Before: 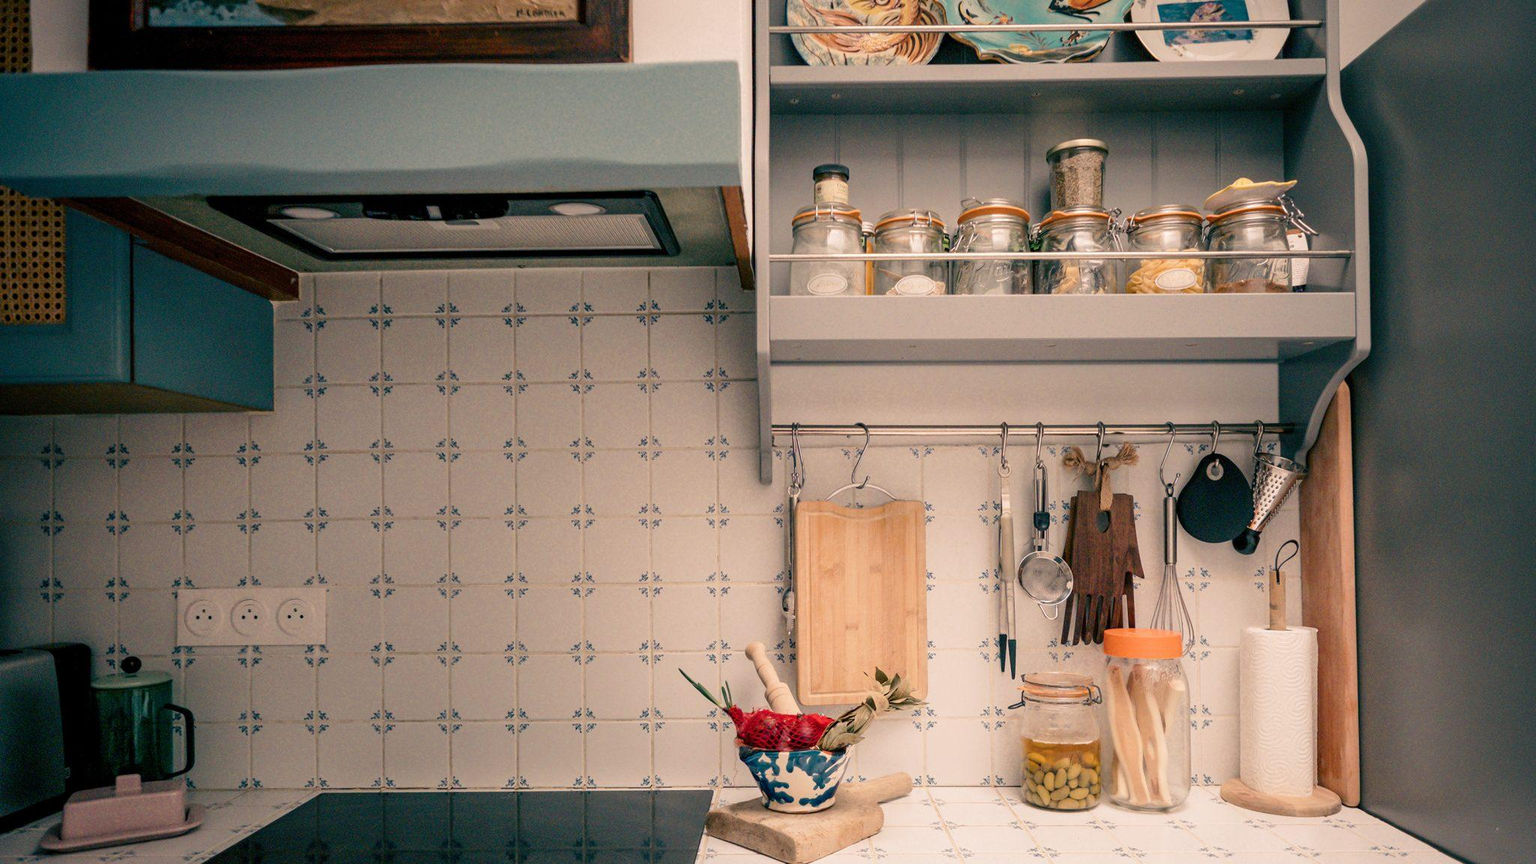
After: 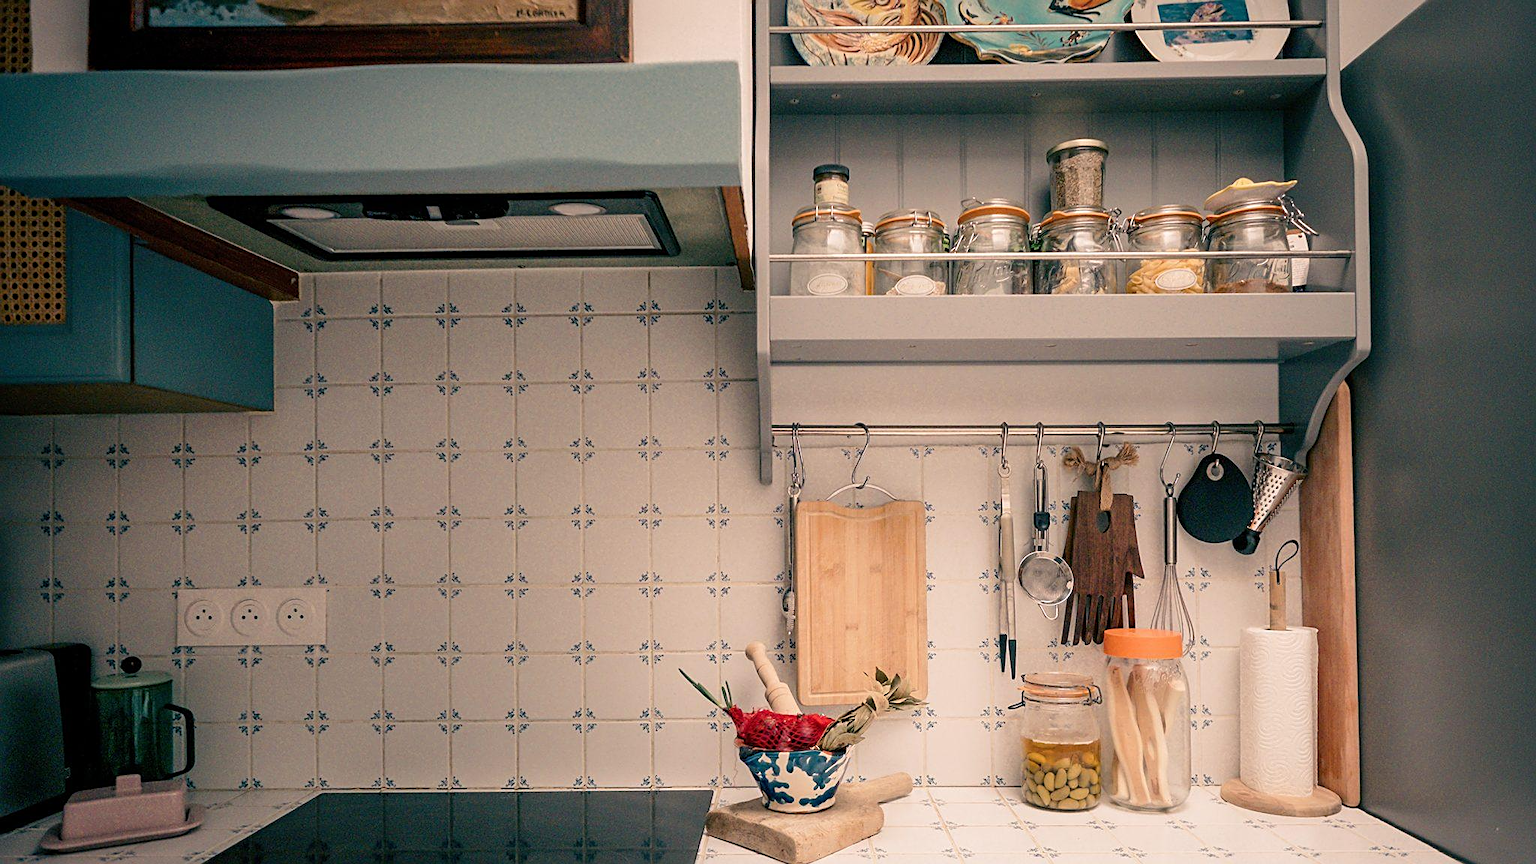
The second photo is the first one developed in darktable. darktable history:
sharpen: amount 0.545
